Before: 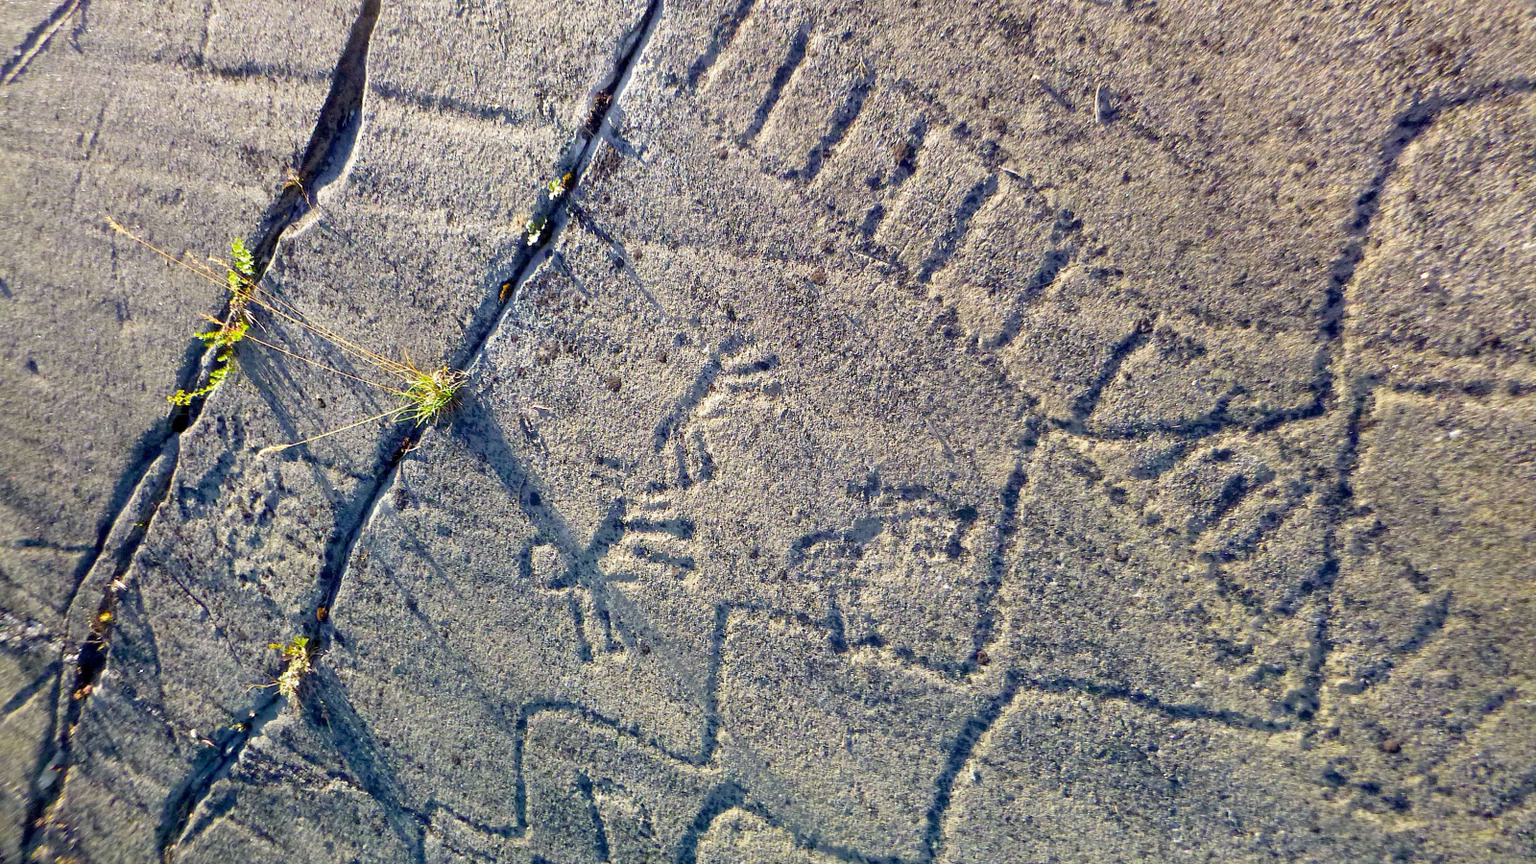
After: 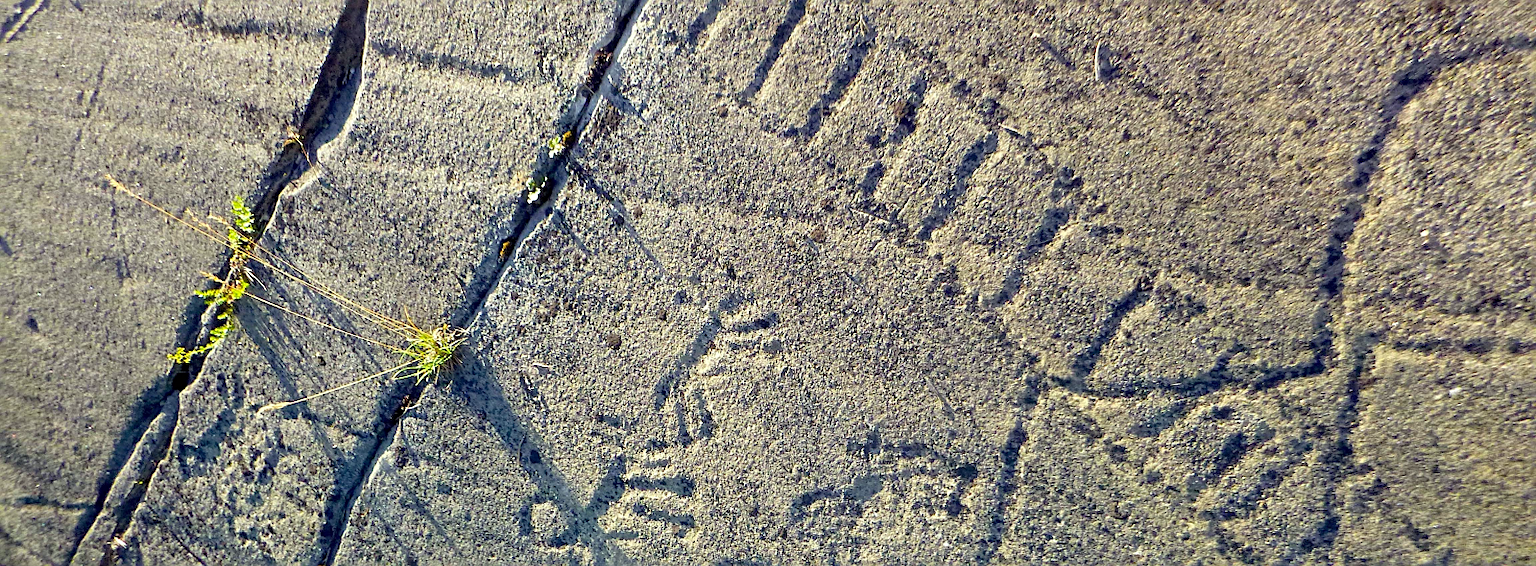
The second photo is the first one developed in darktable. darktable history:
crop and rotate: top 4.892%, bottom 29.516%
sharpen: on, module defaults
color correction: highlights a* -4.25, highlights b* 6.99
